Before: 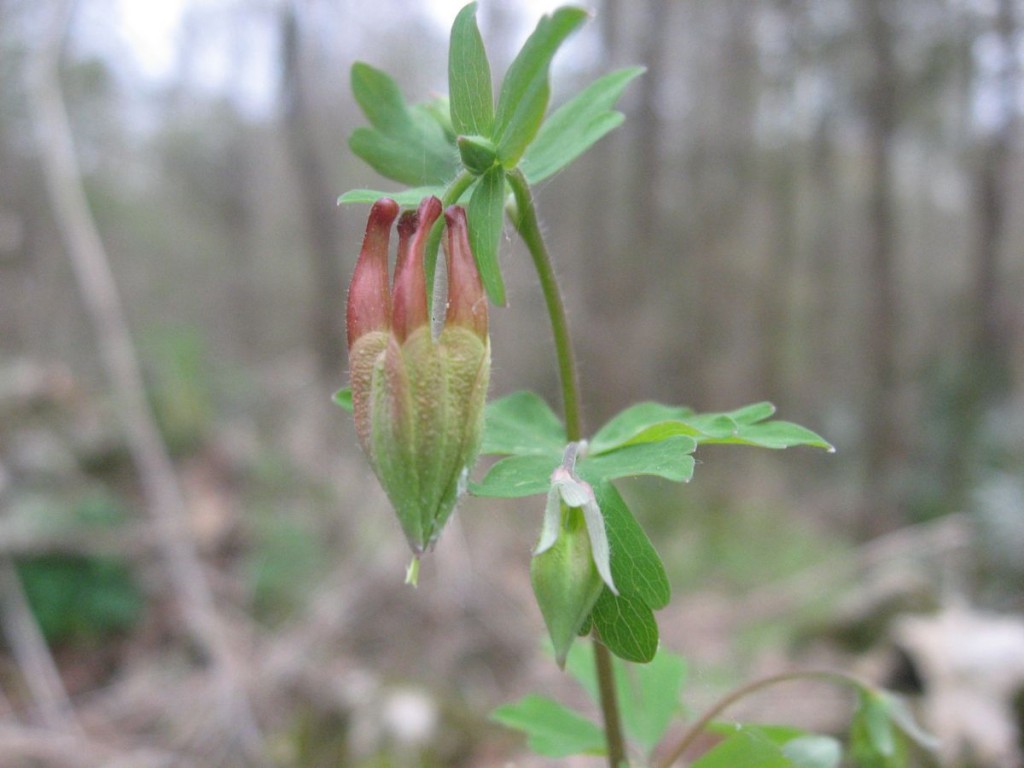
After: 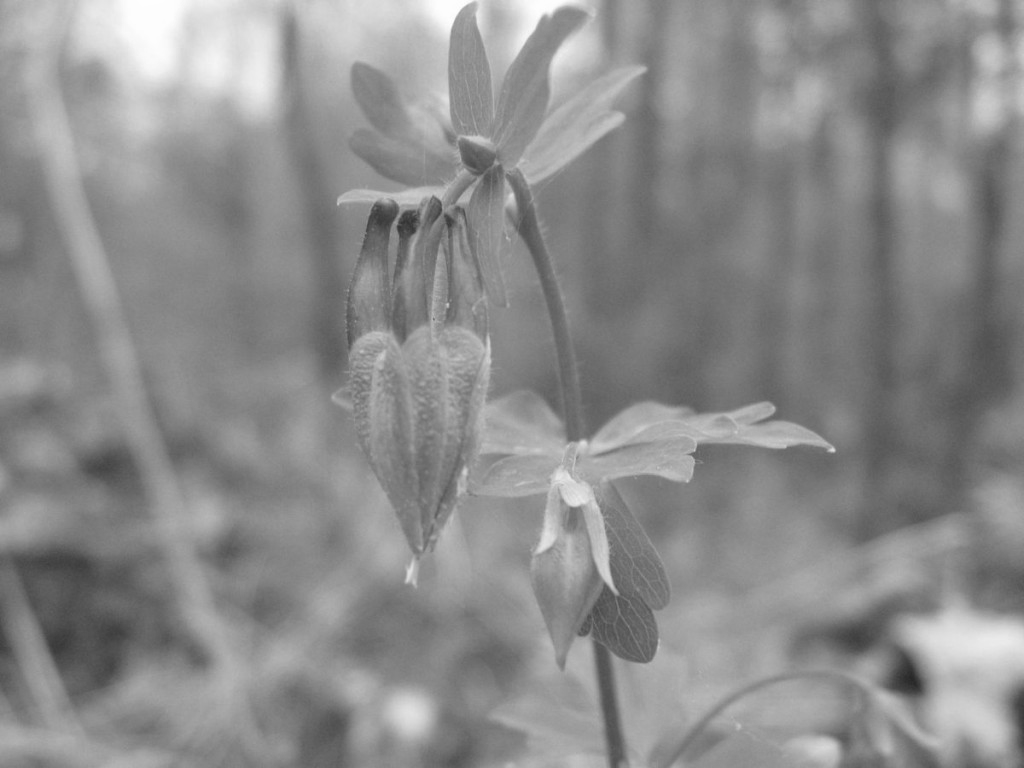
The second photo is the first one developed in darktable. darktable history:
white balance: red 0.954, blue 1.079
monochrome: on, module defaults
